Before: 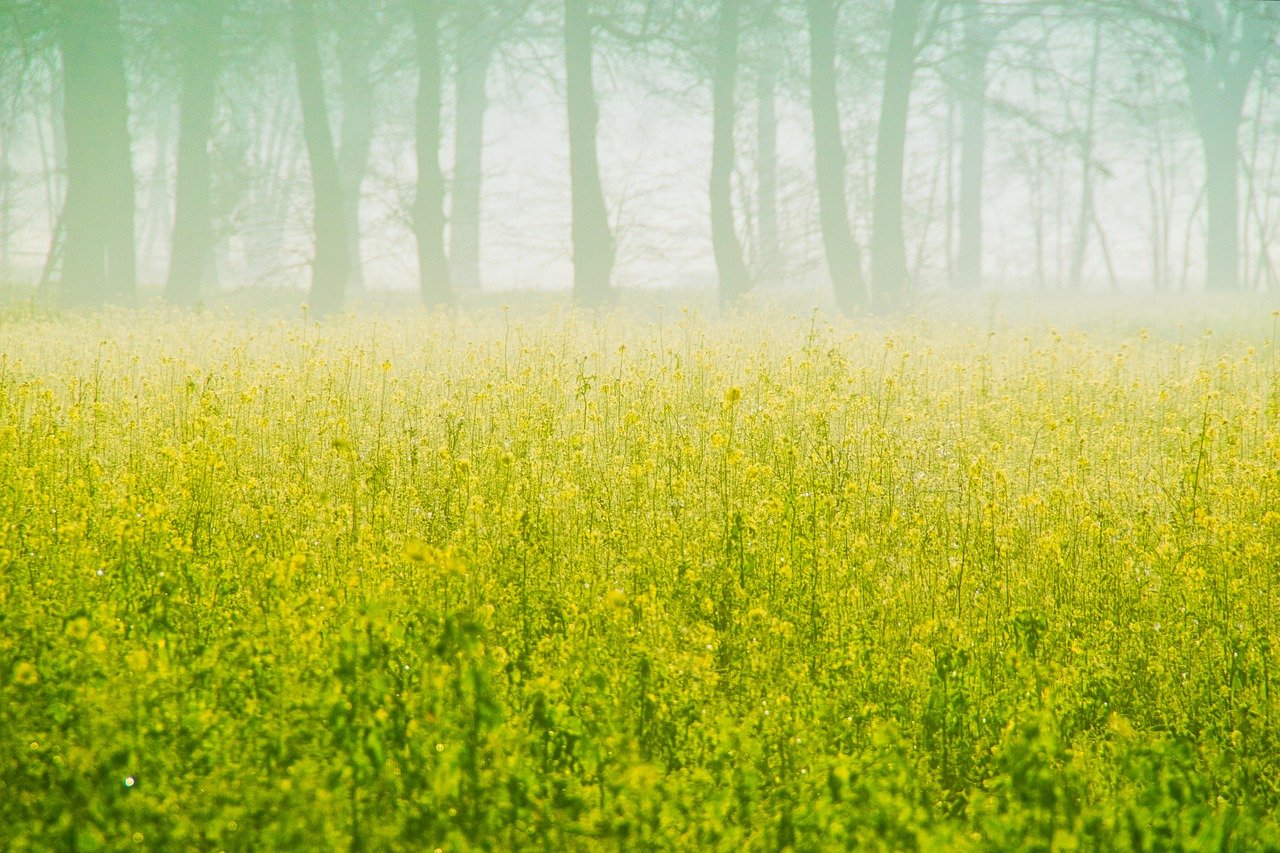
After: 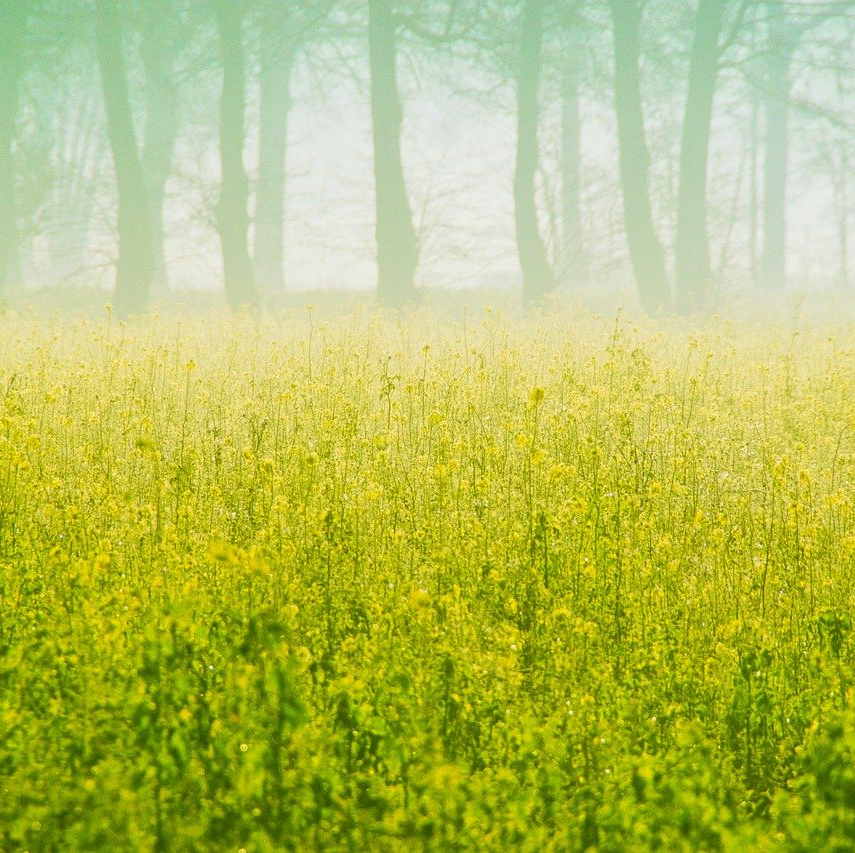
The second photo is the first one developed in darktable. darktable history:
velvia: on, module defaults
crop: left 15.365%, right 17.827%
